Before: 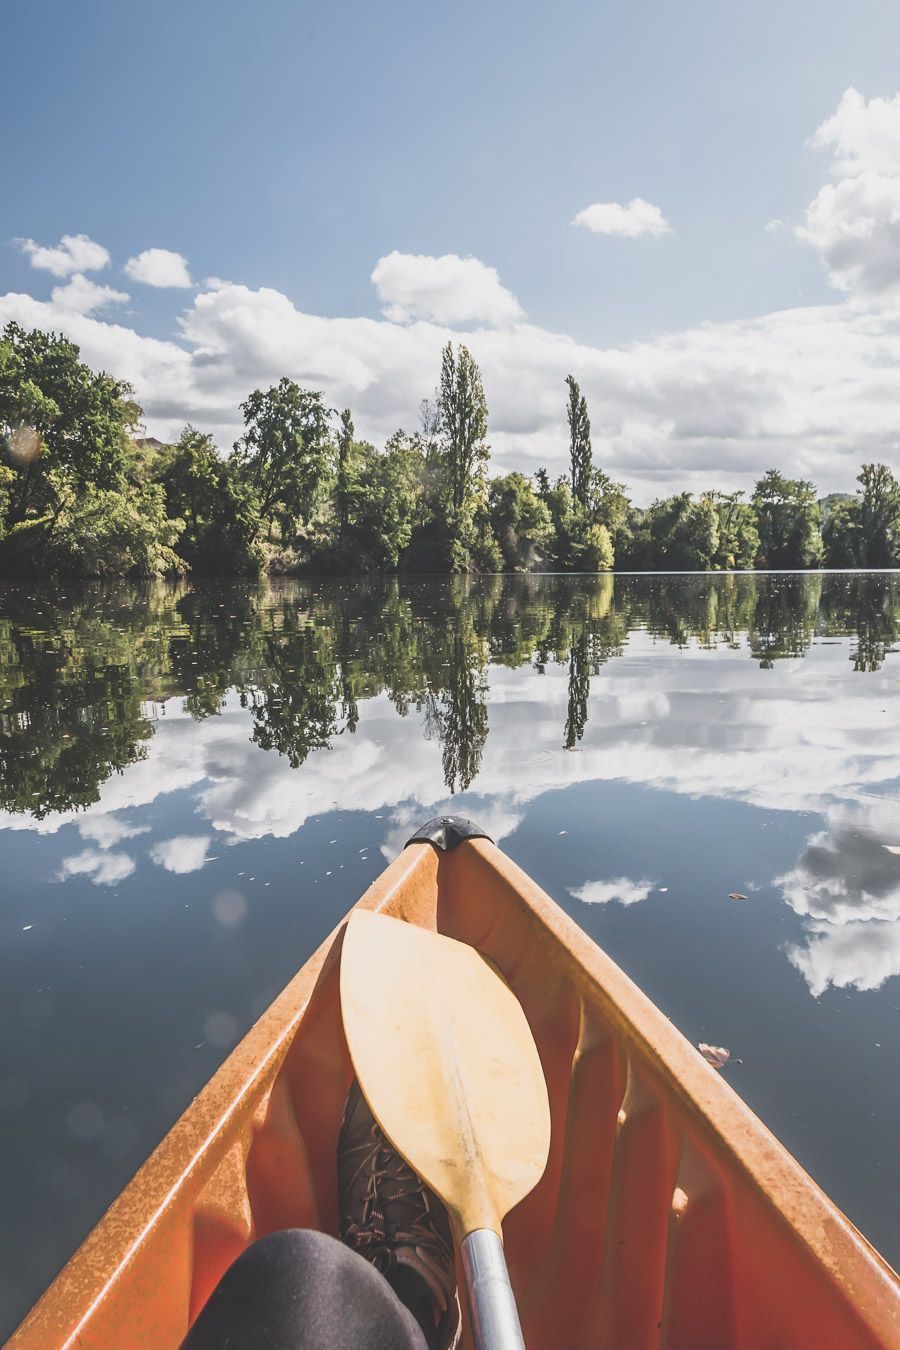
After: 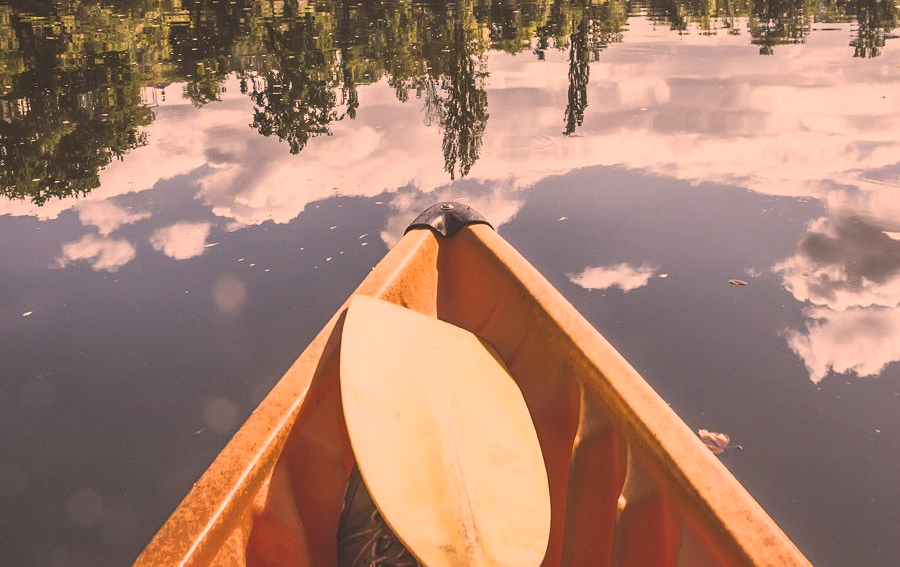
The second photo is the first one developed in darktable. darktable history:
crop: top 45.551%, bottom 12.262%
color correction: highlights a* 21.88, highlights b* 22.25
white balance: emerald 1
